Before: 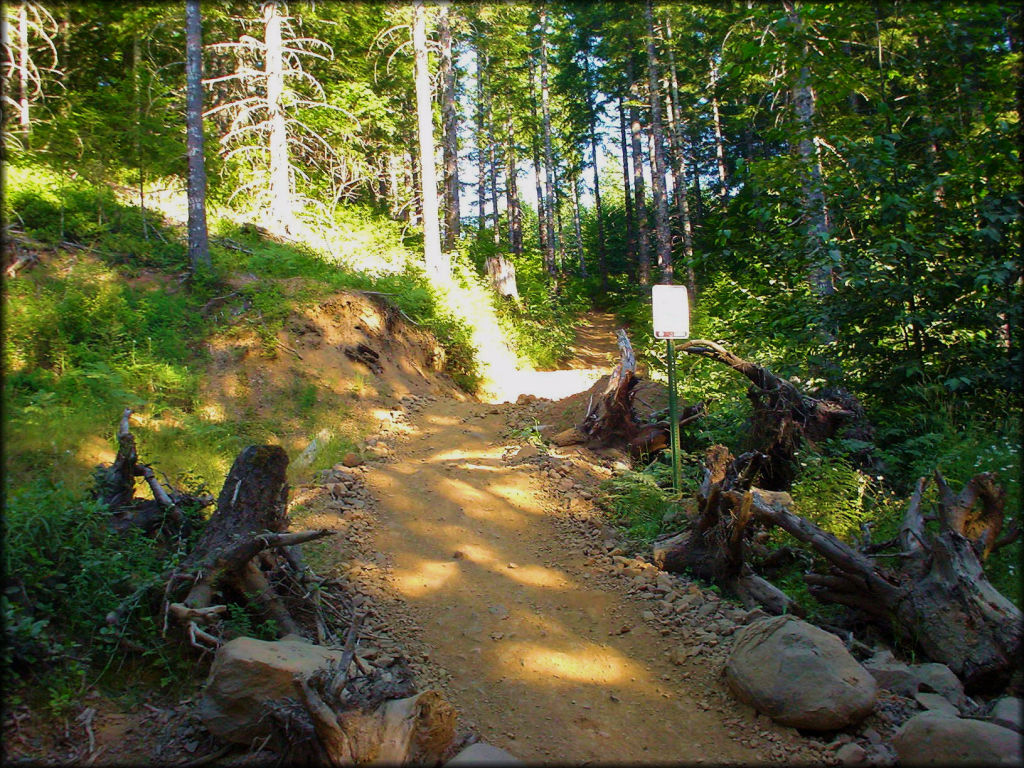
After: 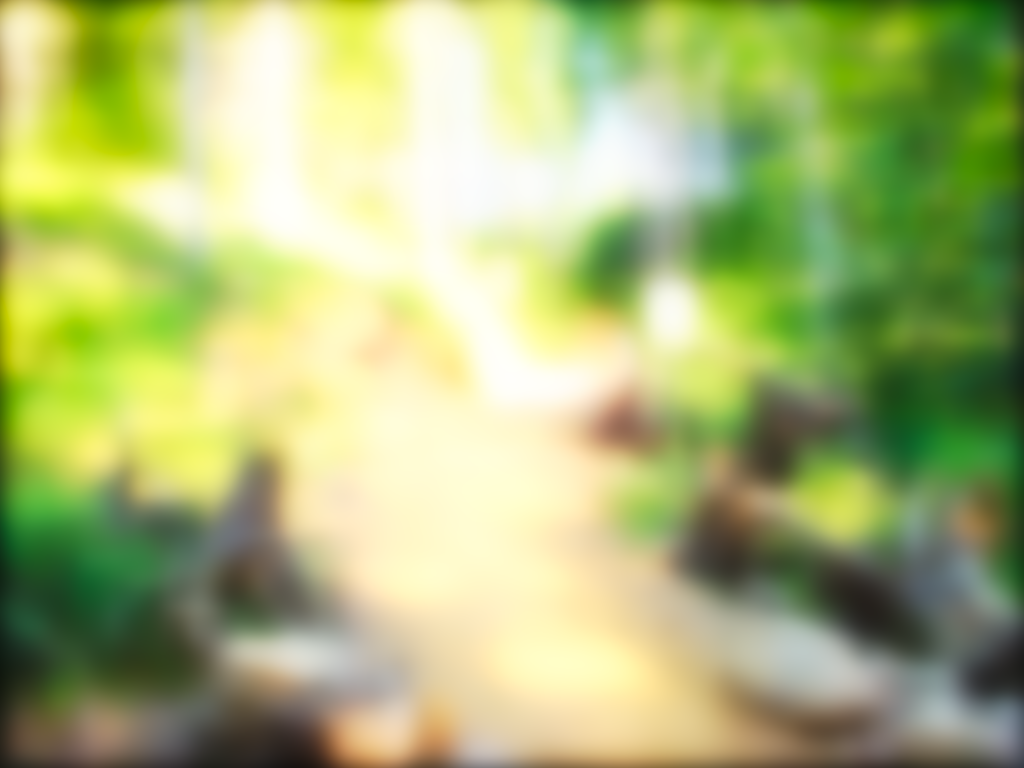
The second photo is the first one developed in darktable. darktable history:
base curve: curves: ch0 [(0, 0) (0.007, 0.004) (0.027, 0.03) (0.046, 0.07) (0.207, 0.54) (0.442, 0.872) (0.673, 0.972) (1, 1)], preserve colors none
lowpass: radius 16, unbound 0
exposure: exposure 1.5 EV, compensate highlight preservation false
